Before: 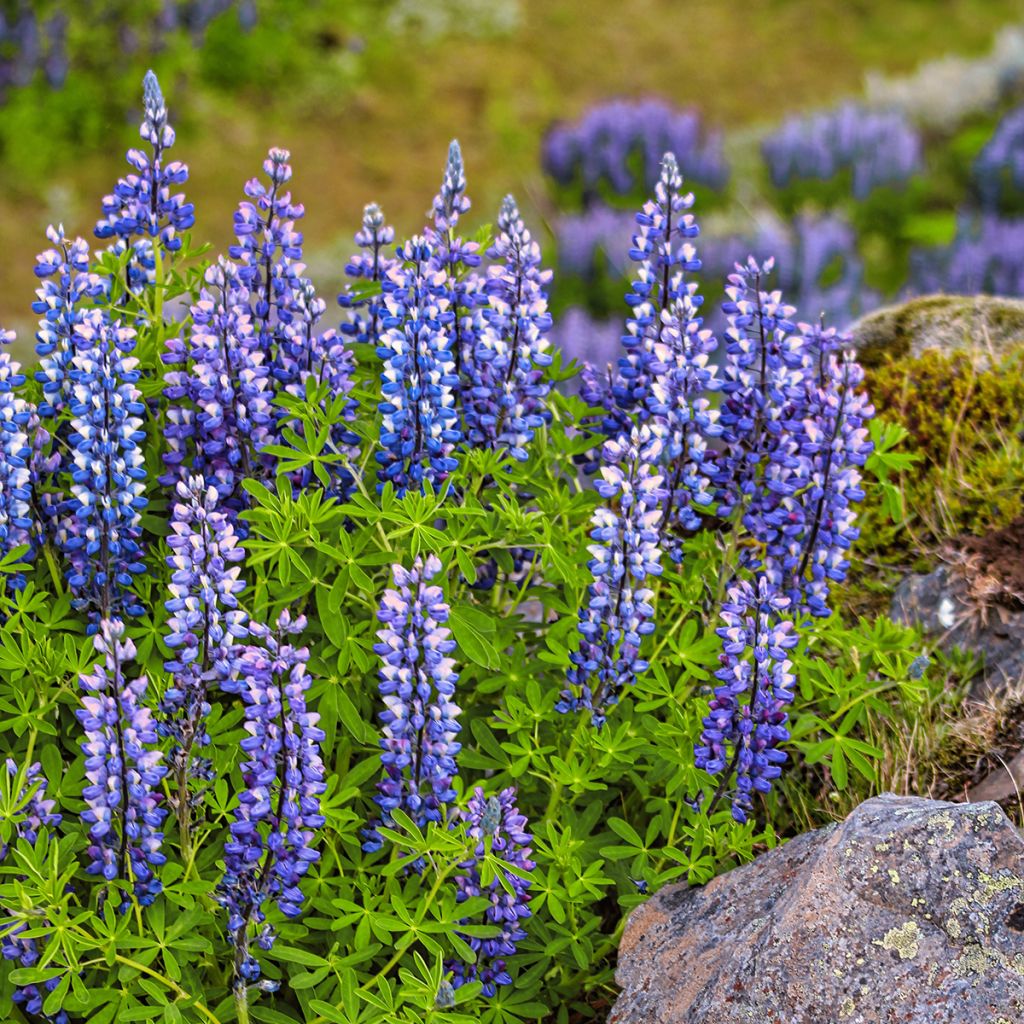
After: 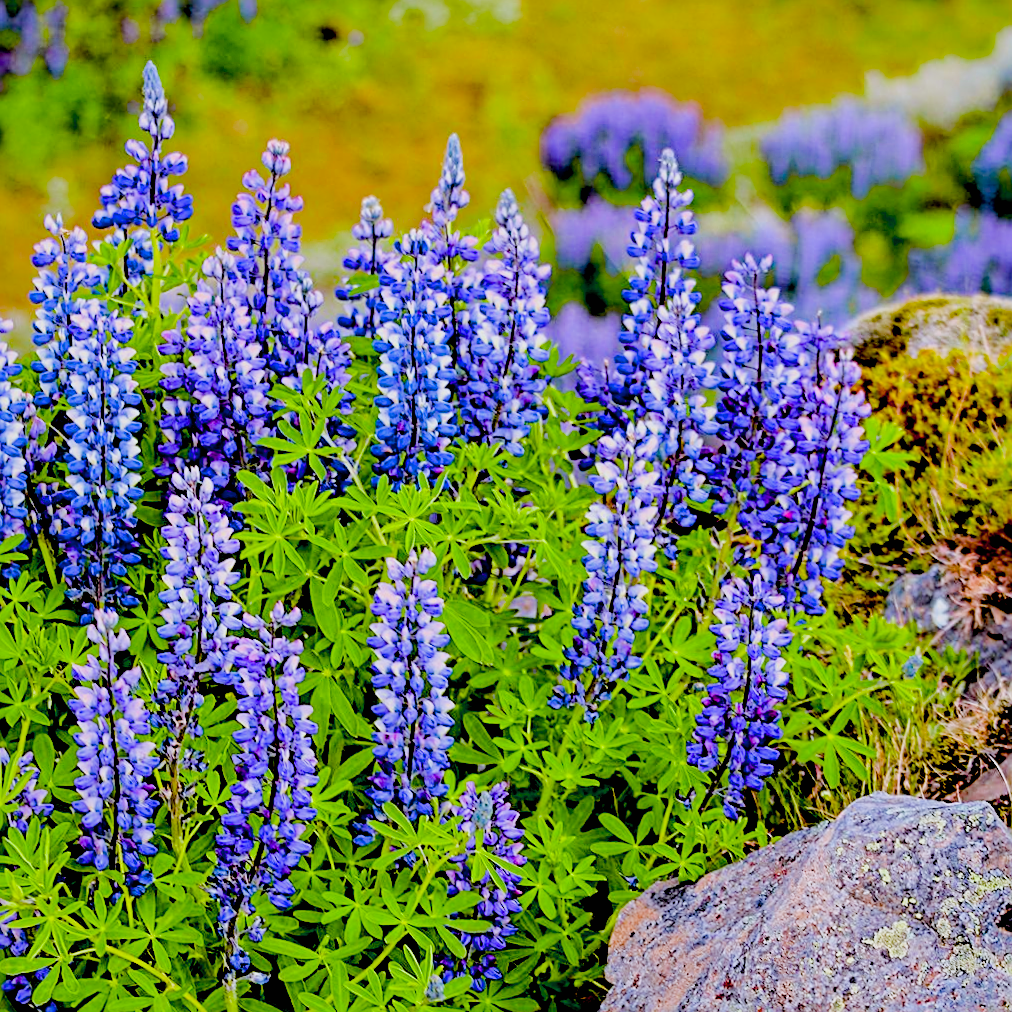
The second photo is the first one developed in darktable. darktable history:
color balance rgb: highlights gain › luminance 16.743%, highlights gain › chroma 2.877%, highlights gain › hue 257.84°, perceptual saturation grading › global saturation 30.384%, perceptual brilliance grading › mid-tones 9.446%, perceptual brilliance grading › shadows 15.464%, global vibrance -17.437%, contrast -6.531%
exposure: black level correction 0.033, exposure 0.909 EV, compensate highlight preservation false
contrast equalizer: octaves 7, y [[0.5 ×6], [0.5 ×6], [0.5, 0.5, 0.501, 0.545, 0.707, 0.863], [0 ×6], [0 ×6]]
crop and rotate: angle -0.638°
sharpen: on, module defaults
shadows and highlights: shadows 25.78, white point adjustment -3.18, highlights -30.01
filmic rgb: black relative exposure -7.65 EV, white relative exposure 4.56 EV, hardness 3.61
